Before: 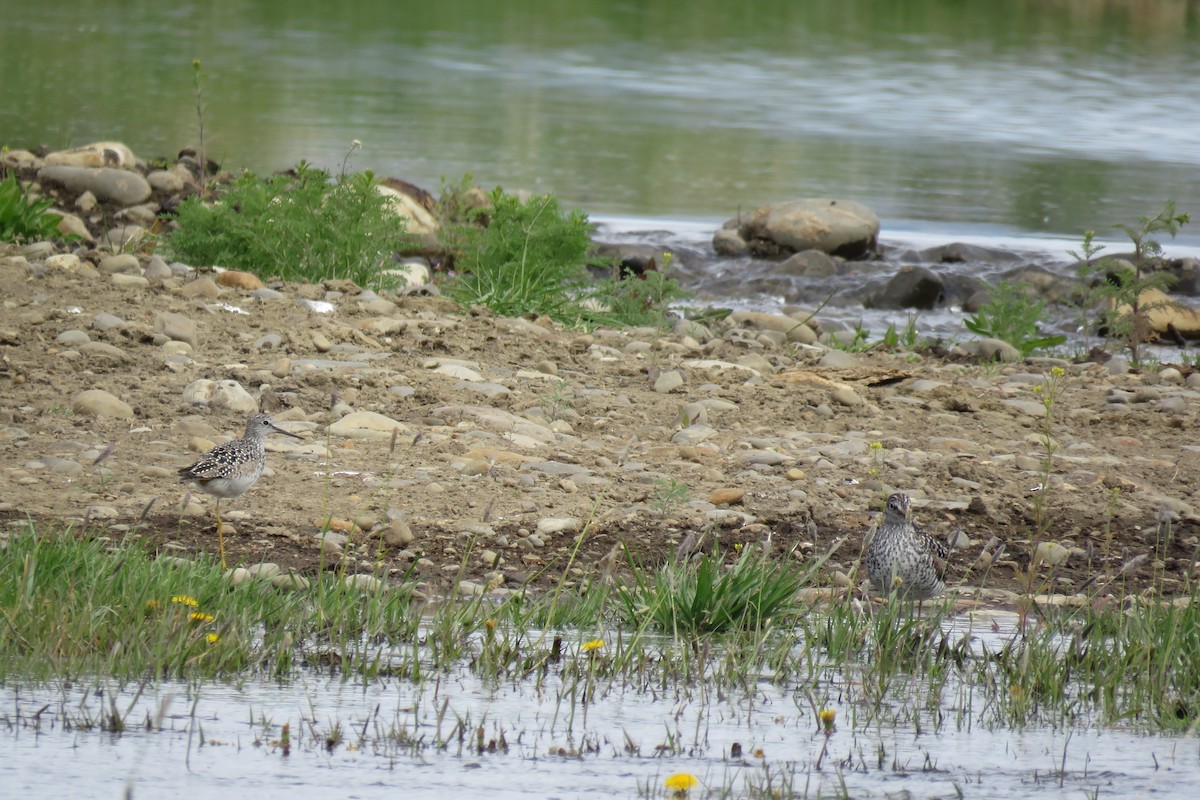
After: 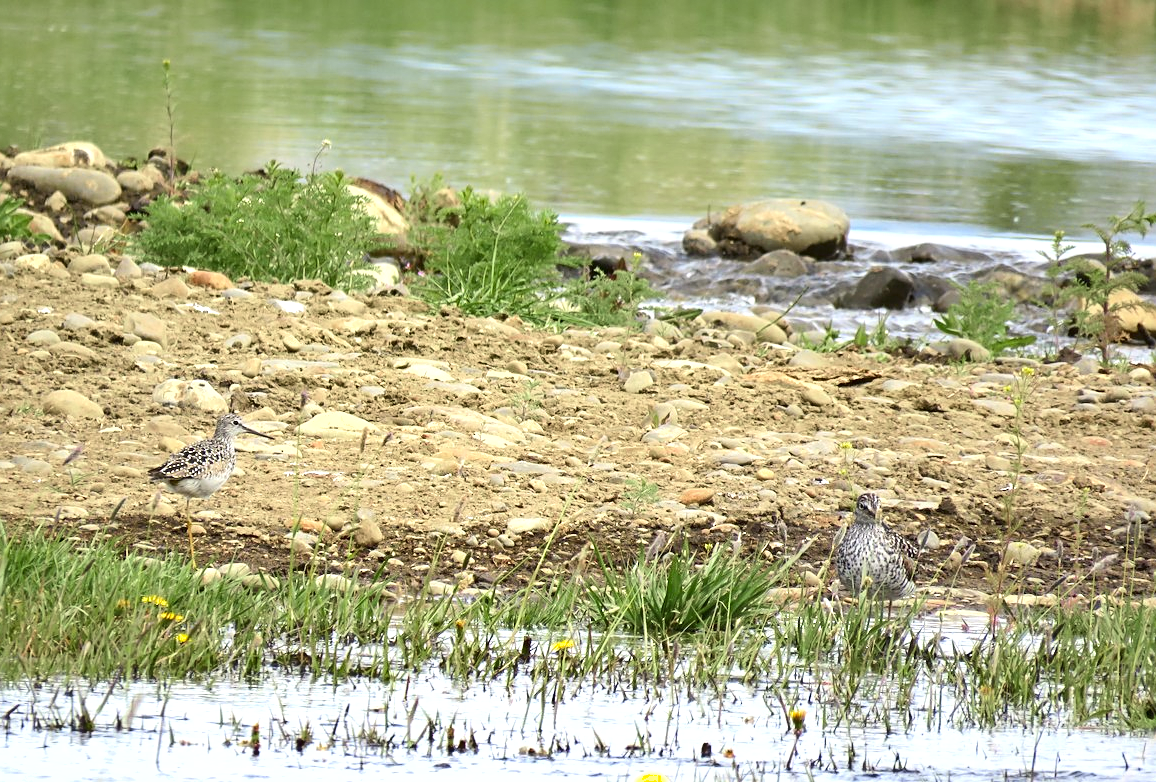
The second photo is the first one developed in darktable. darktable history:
crop and rotate: left 2.536%, right 1.107%, bottom 2.246%
tone equalizer: on, module defaults
exposure: black level correction 0, exposure 1 EV, compensate exposure bias true, compensate highlight preservation false
tone curve: curves: ch0 [(0, 0.021) (0.049, 0.044) (0.152, 0.14) (0.328, 0.377) (0.473, 0.543) (0.641, 0.705) (0.868, 0.887) (1, 0.969)]; ch1 [(0, 0) (0.302, 0.331) (0.427, 0.433) (0.472, 0.47) (0.502, 0.503) (0.522, 0.526) (0.564, 0.591) (0.602, 0.632) (0.677, 0.701) (0.859, 0.885) (1, 1)]; ch2 [(0, 0) (0.33, 0.301) (0.447, 0.44) (0.487, 0.496) (0.502, 0.516) (0.535, 0.554) (0.565, 0.598) (0.618, 0.629) (1, 1)], color space Lab, independent channels, preserve colors none
shadows and highlights: shadows 60, soften with gaussian
sharpen: on, module defaults
